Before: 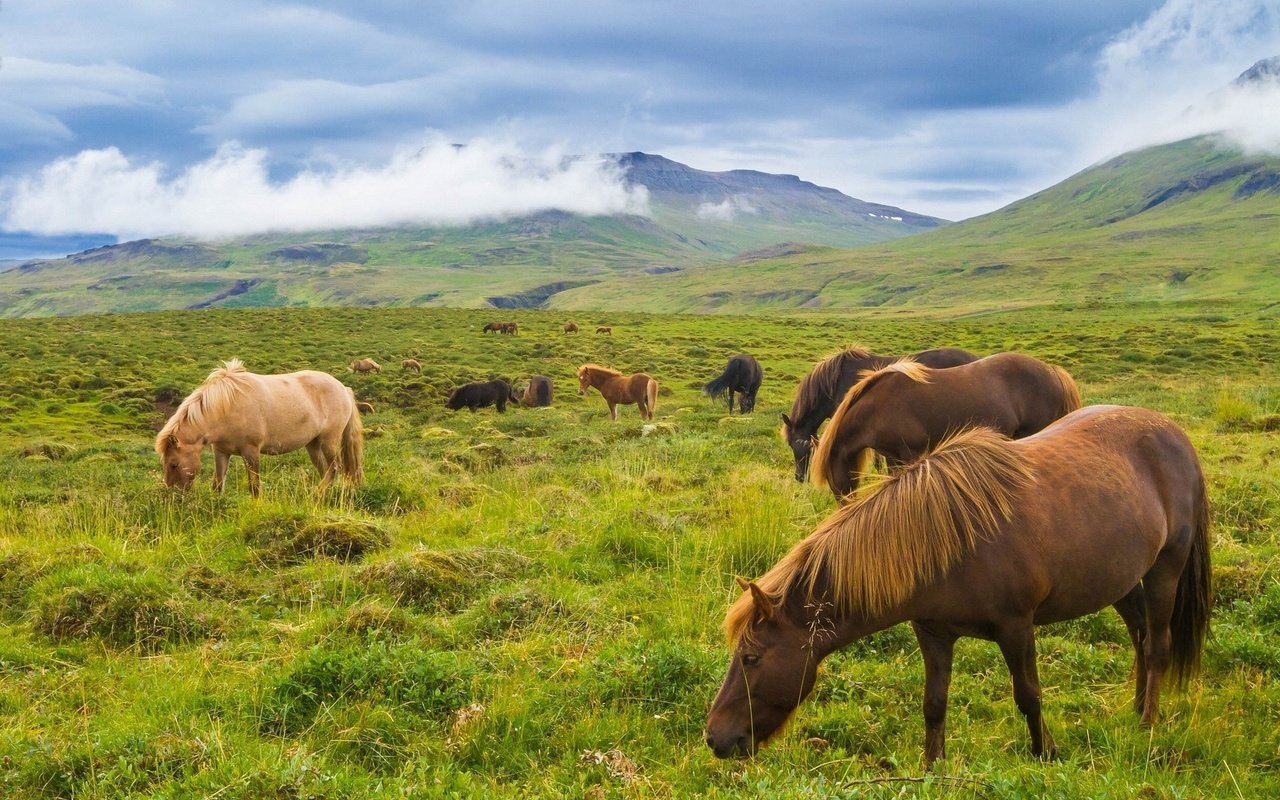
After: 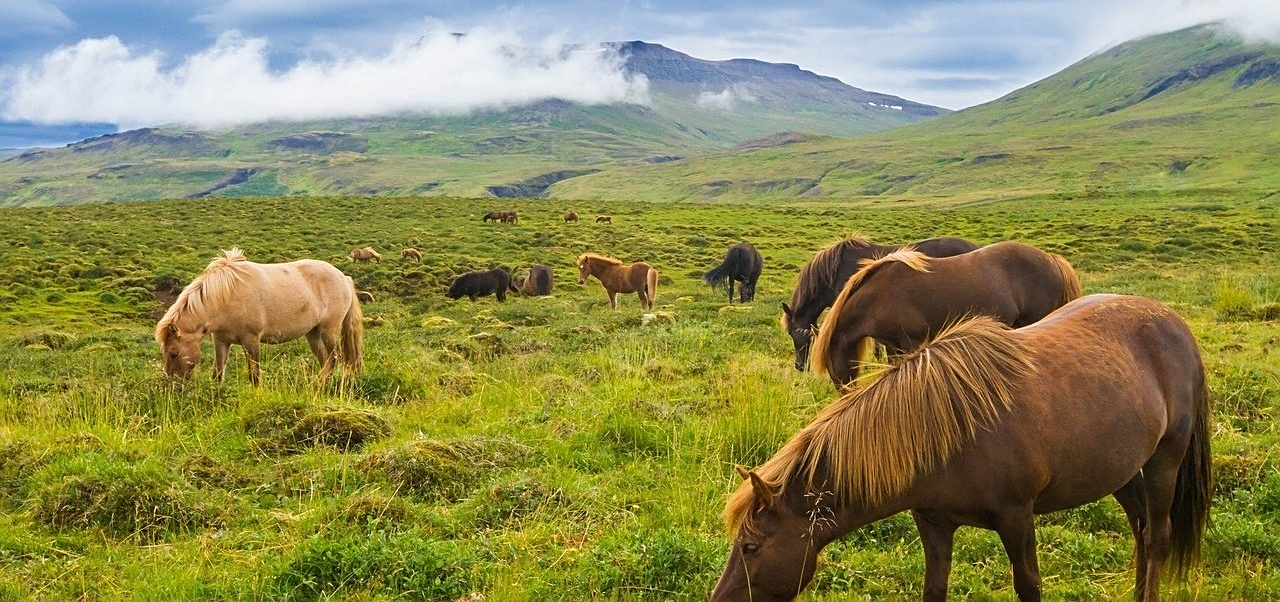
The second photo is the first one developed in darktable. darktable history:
crop: top 13.955%, bottom 10.765%
sharpen: on, module defaults
